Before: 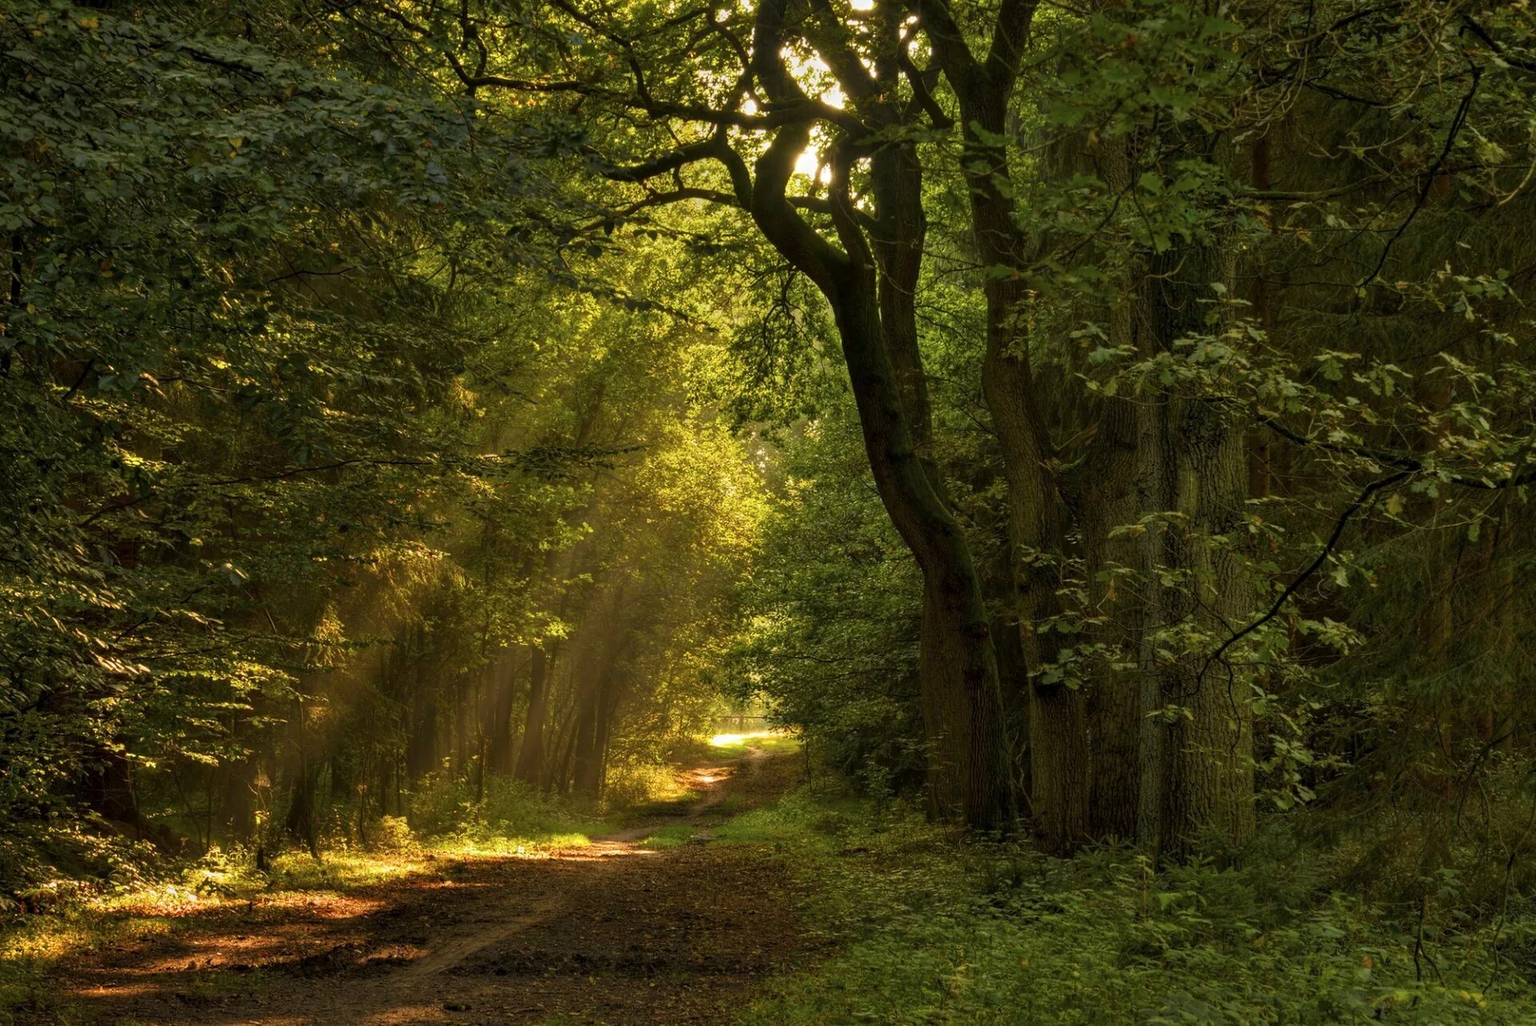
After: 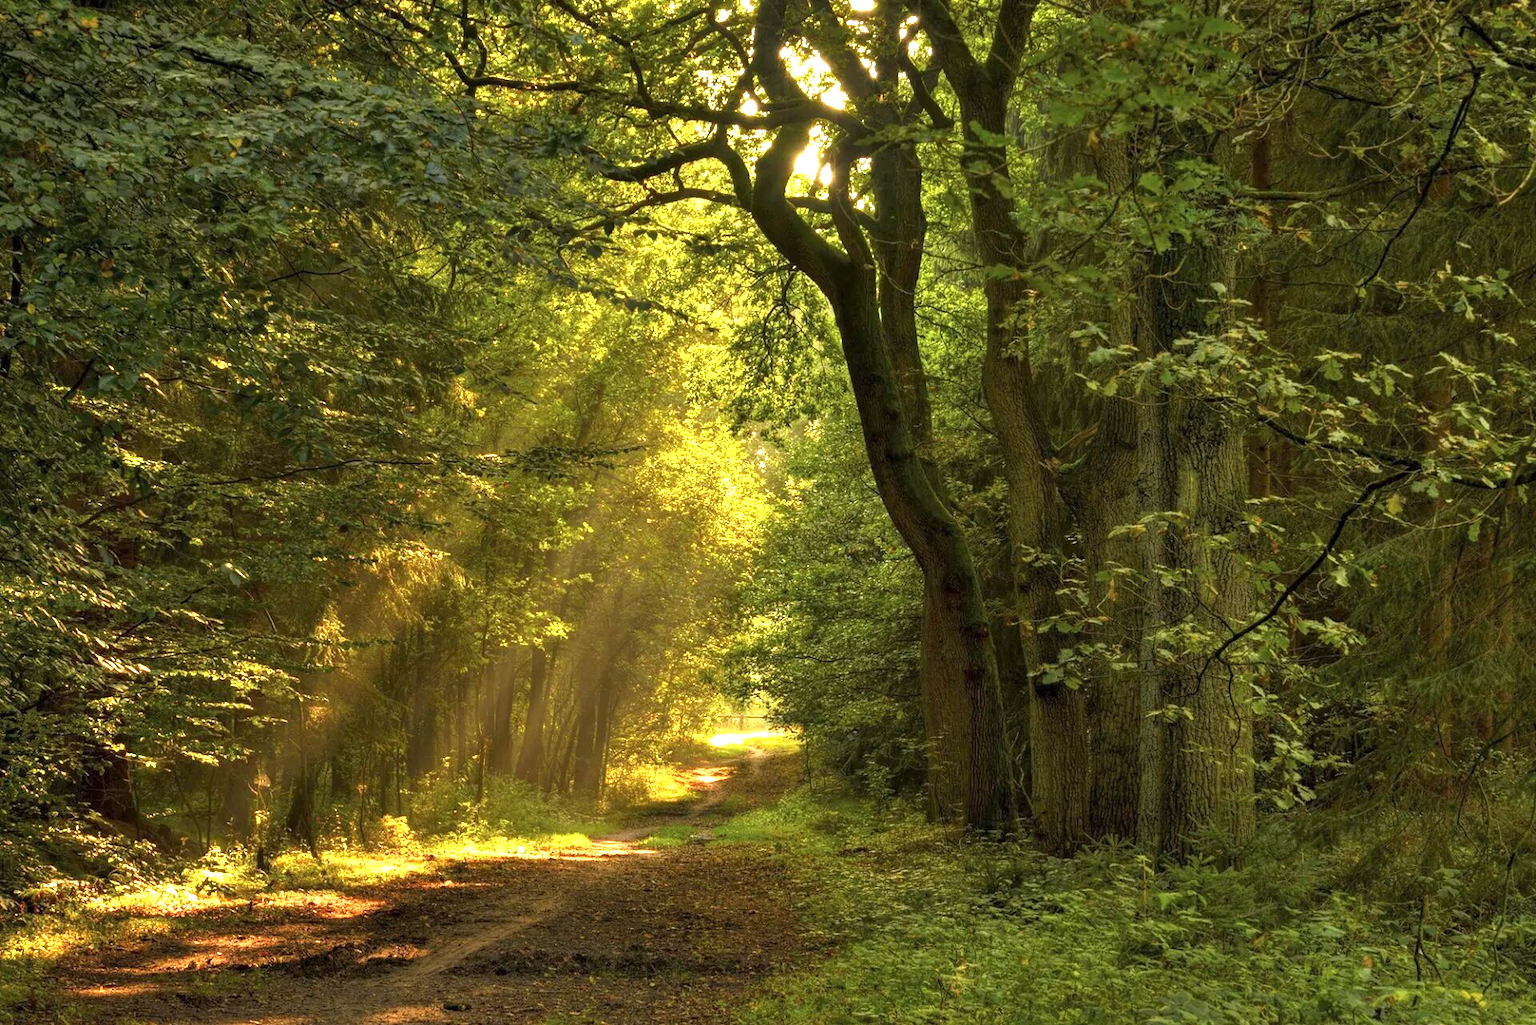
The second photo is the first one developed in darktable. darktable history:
exposure: exposure 1.21 EV, compensate highlight preservation false
